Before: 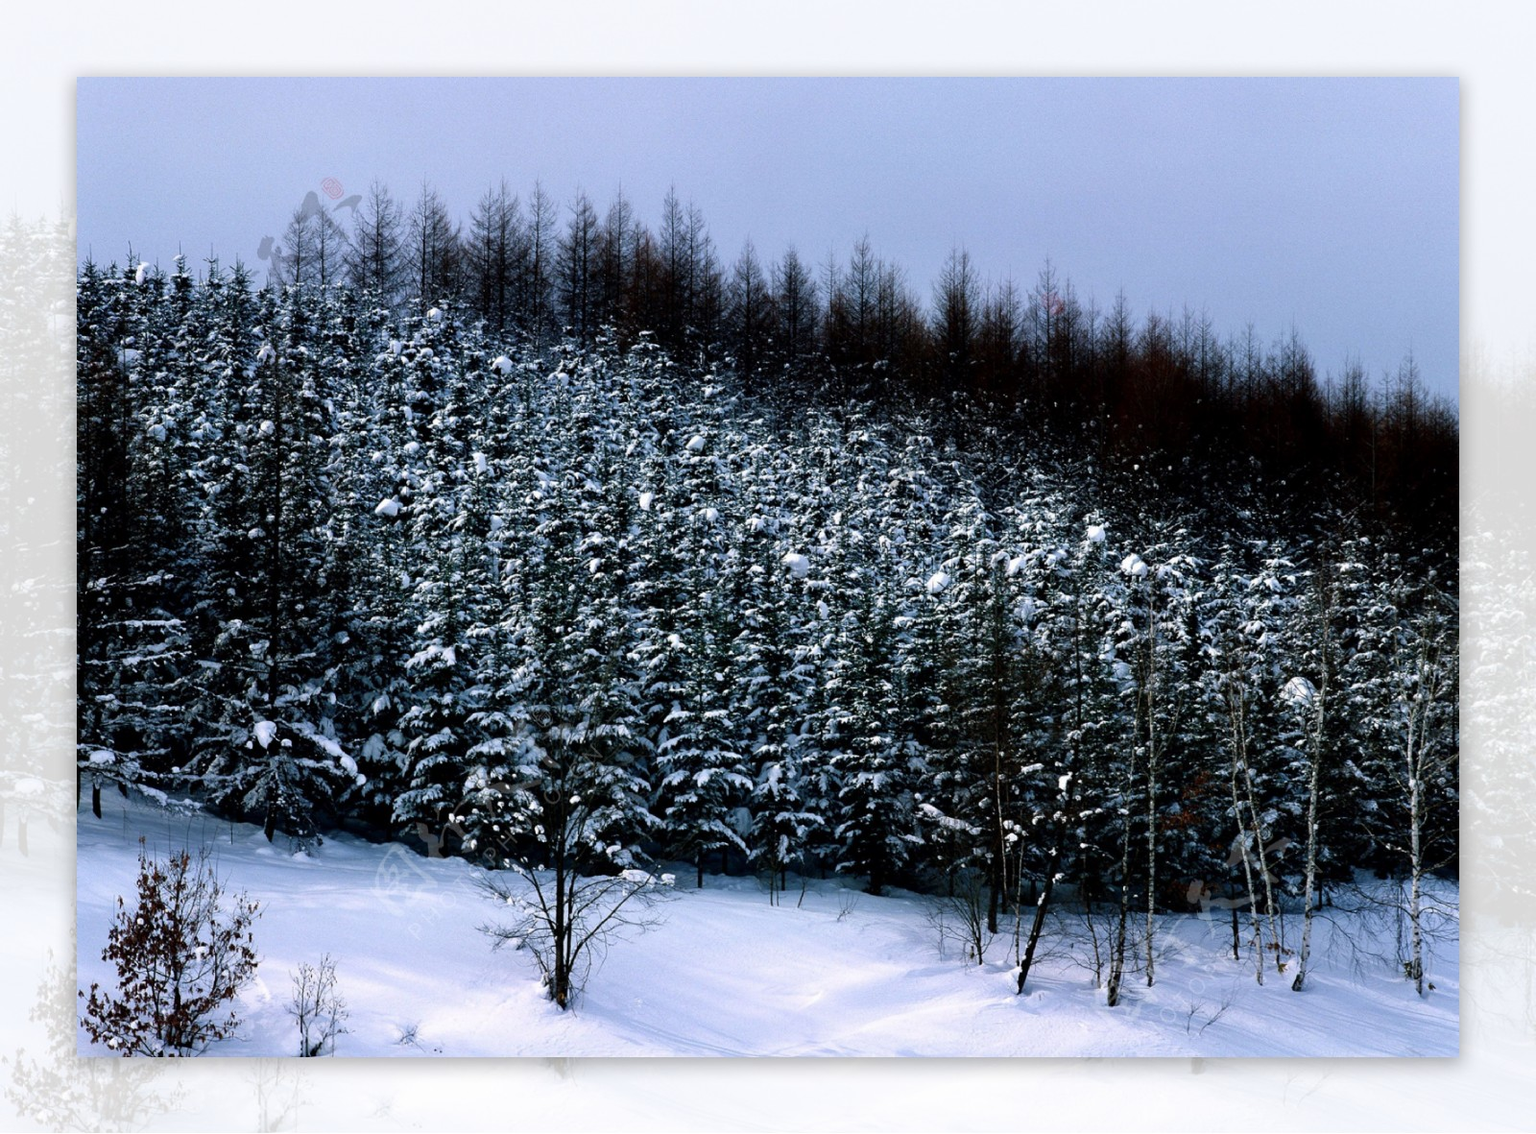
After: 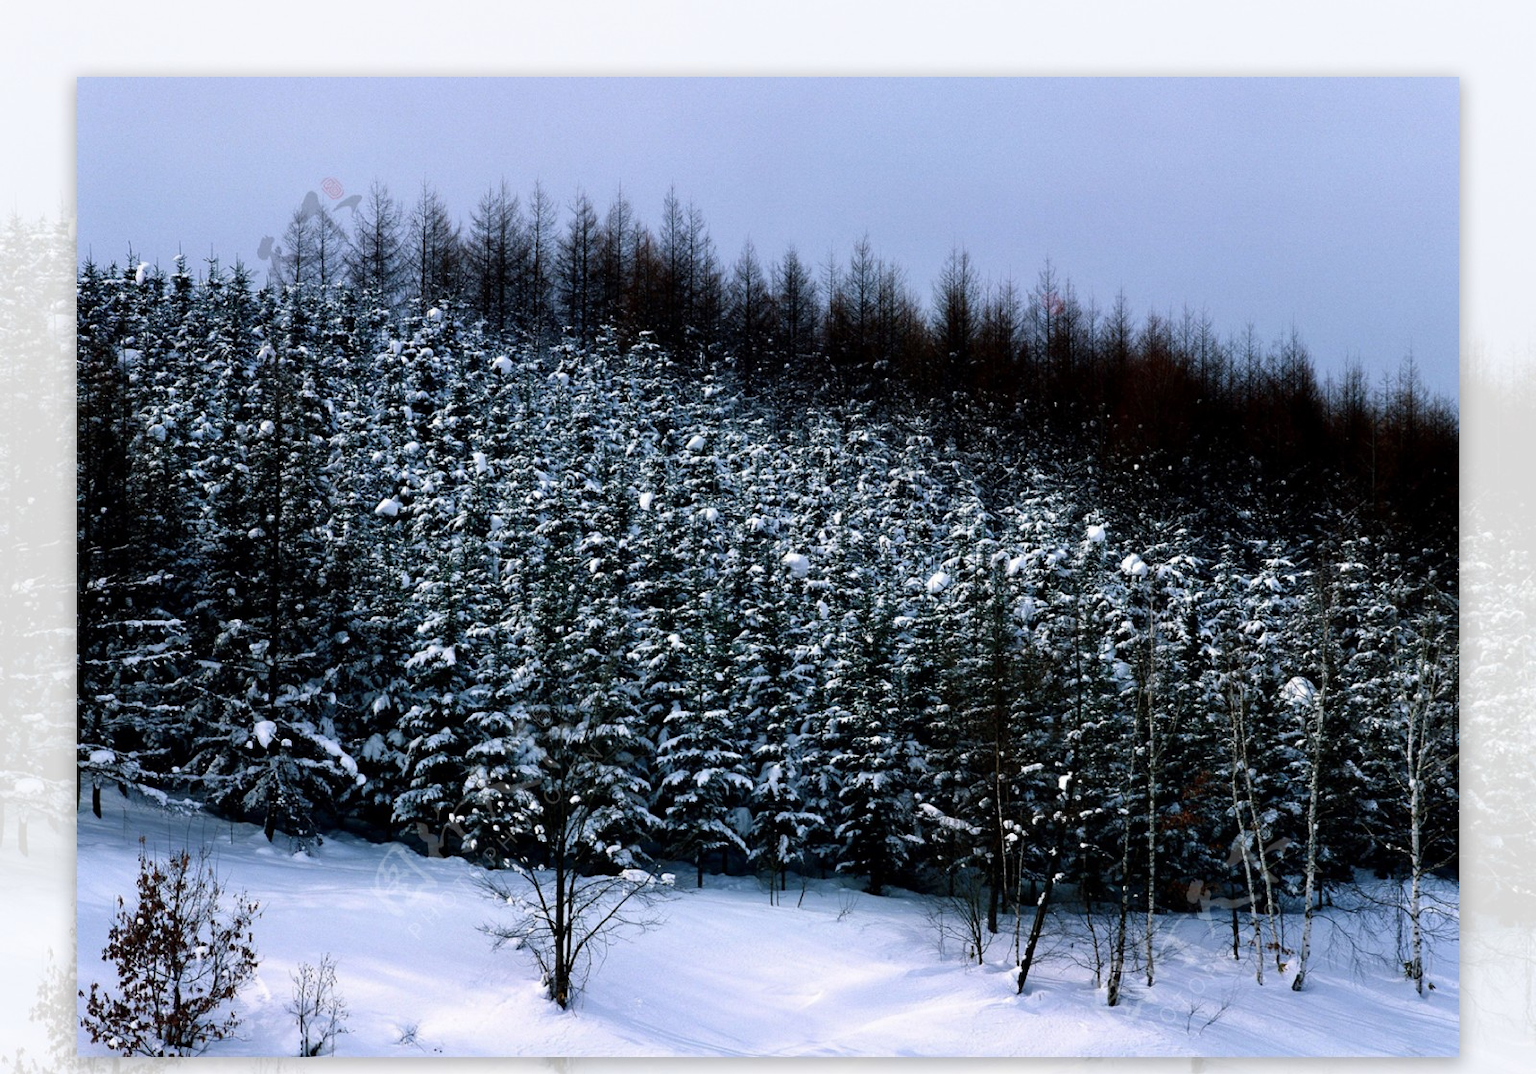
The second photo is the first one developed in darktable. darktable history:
crop and rotate: top 0.004%, bottom 5.189%
